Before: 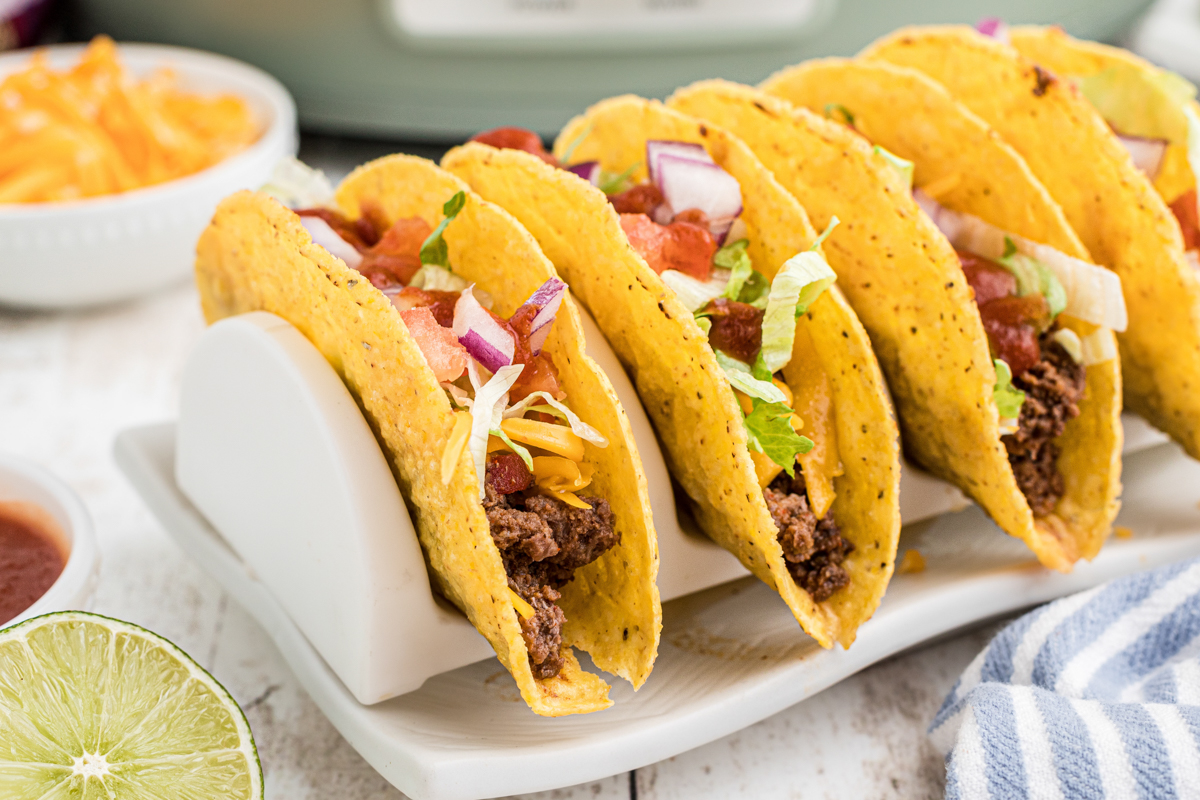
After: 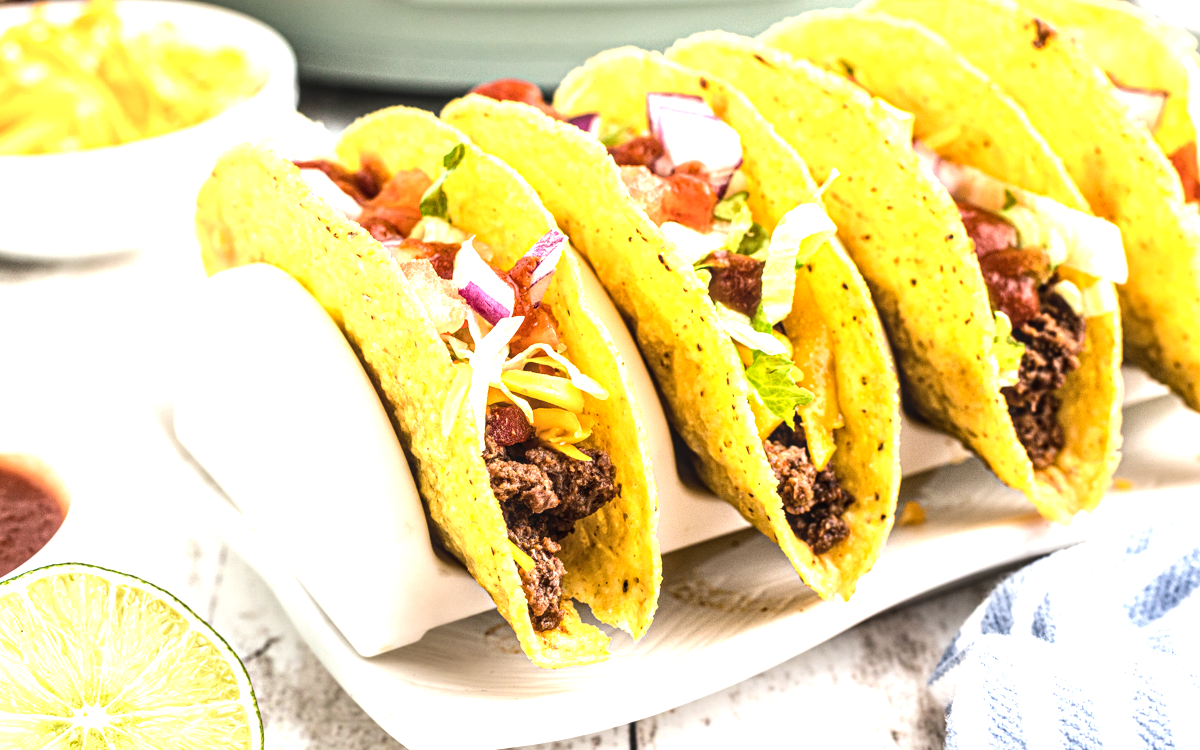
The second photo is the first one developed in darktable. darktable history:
crop and rotate: top 6.25%
tone equalizer: -8 EV -1.08 EV, -7 EV -1.01 EV, -6 EV -0.867 EV, -5 EV -0.578 EV, -3 EV 0.578 EV, -2 EV 0.867 EV, -1 EV 1.01 EV, +0 EV 1.08 EV, edges refinement/feathering 500, mask exposure compensation -1.57 EV, preserve details no
exposure: exposure 0.127 EV, compensate highlight preservation false
local contrast: on, module defaults
